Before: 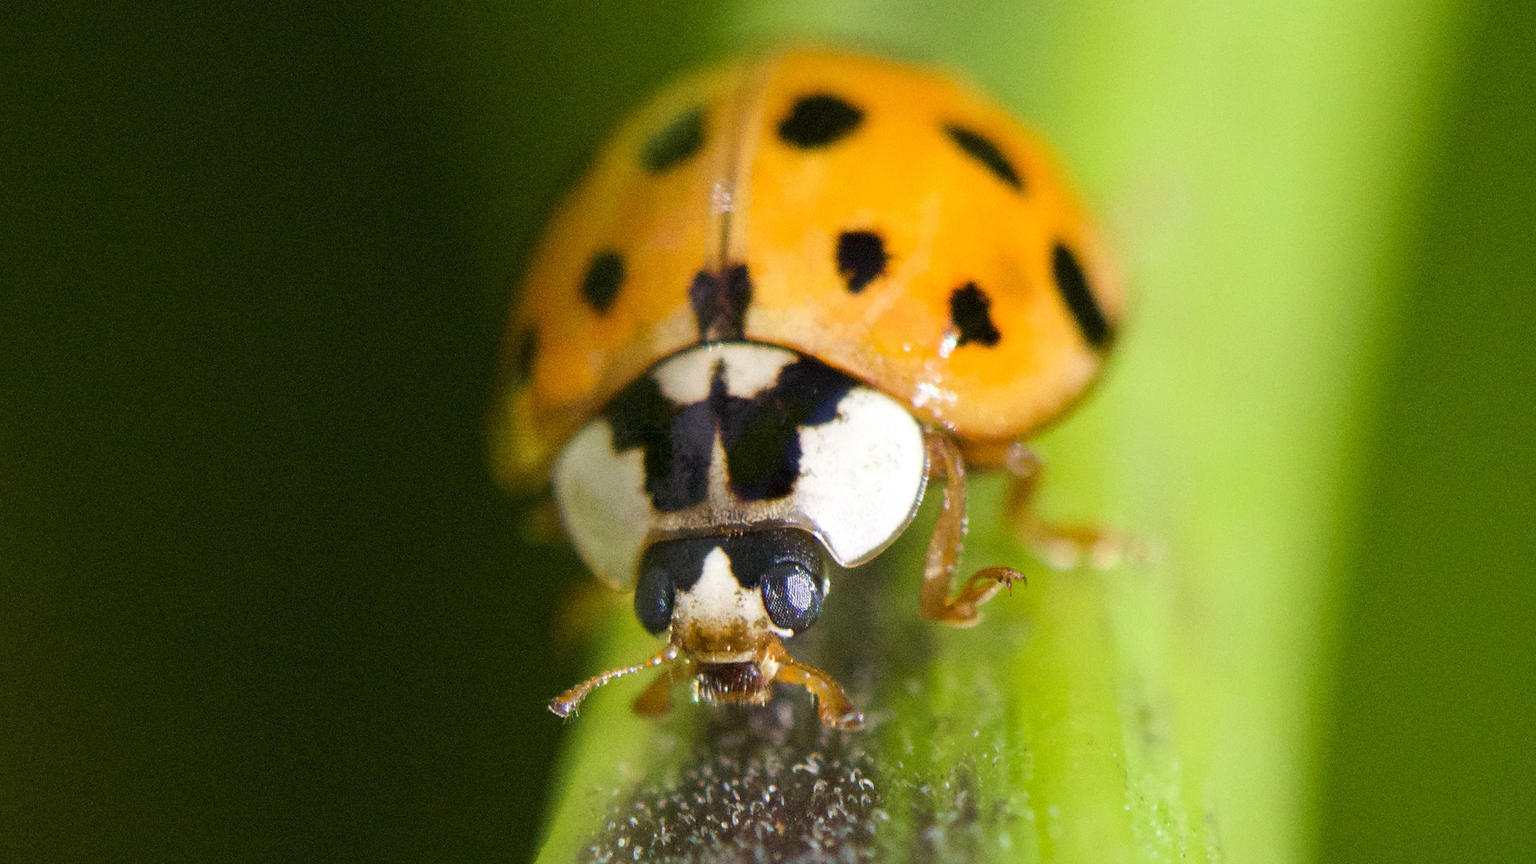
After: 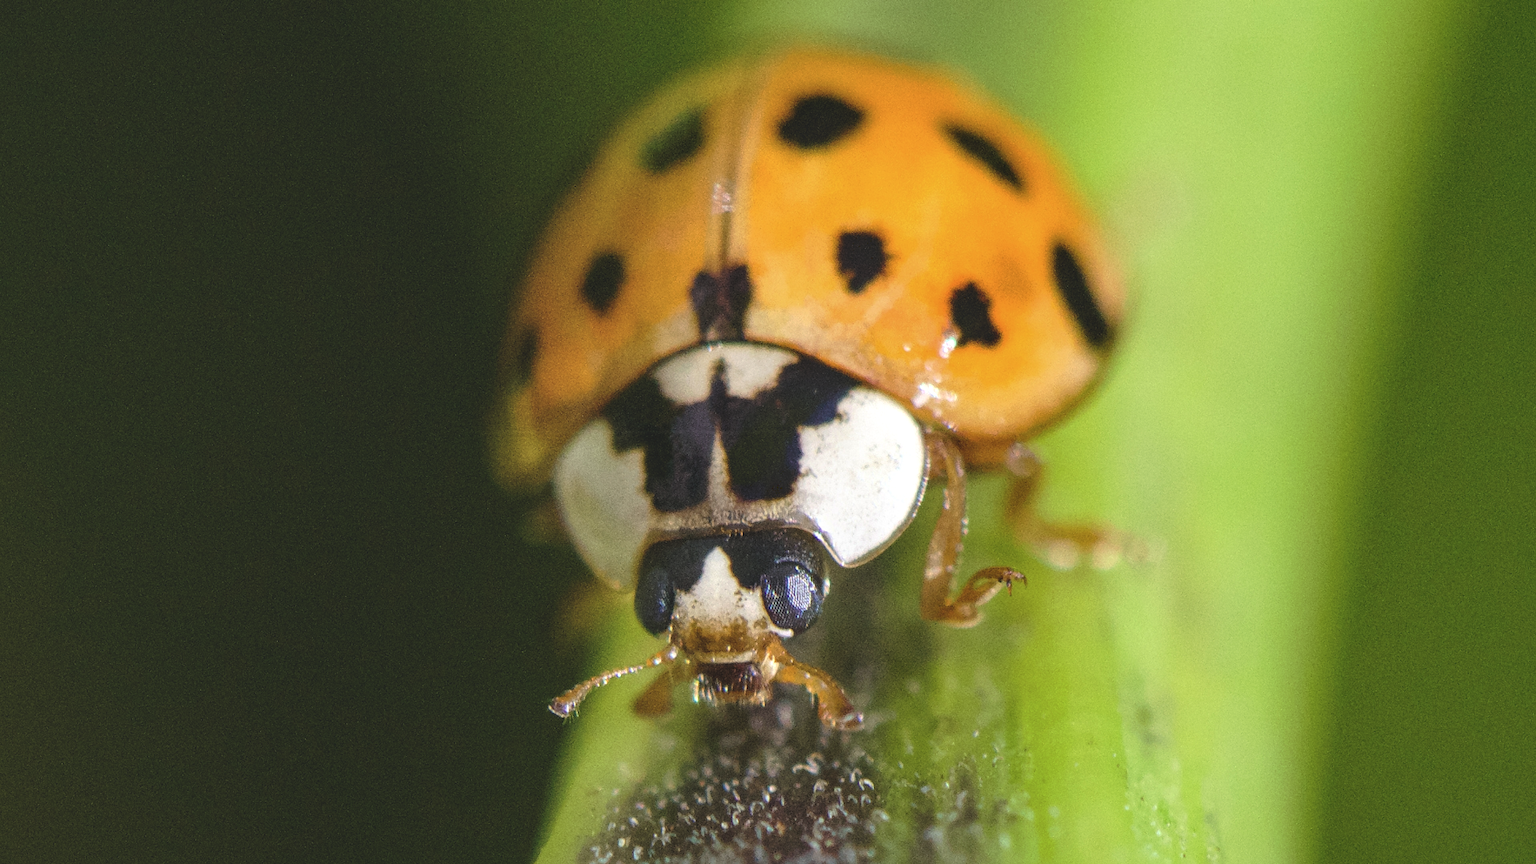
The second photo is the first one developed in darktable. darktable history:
tone curve: curves: ch0 [(0, 0) (0.003, 0.126) (0.011, 0.129) (0.025, 0.133) (0.044, 0.143) (0.069, 0.155) (0.1, 0.17) (0.136, 0.189) (0.177, 0.217) (0.224, 0.25) (0.277, 0.293) (0.335, 0.346) (0.399, 0.398) (0.468, 0.456) (0.543, 0.517) (0.623, 0.583) (0.709, 0.659) (0.801, 0.756) (0.898, 0.856) (1, 1)], preserve colors none
local contrast: on, module defaults
rotate and perspective: automatic cropping original format, crop left 0, crop top 0
